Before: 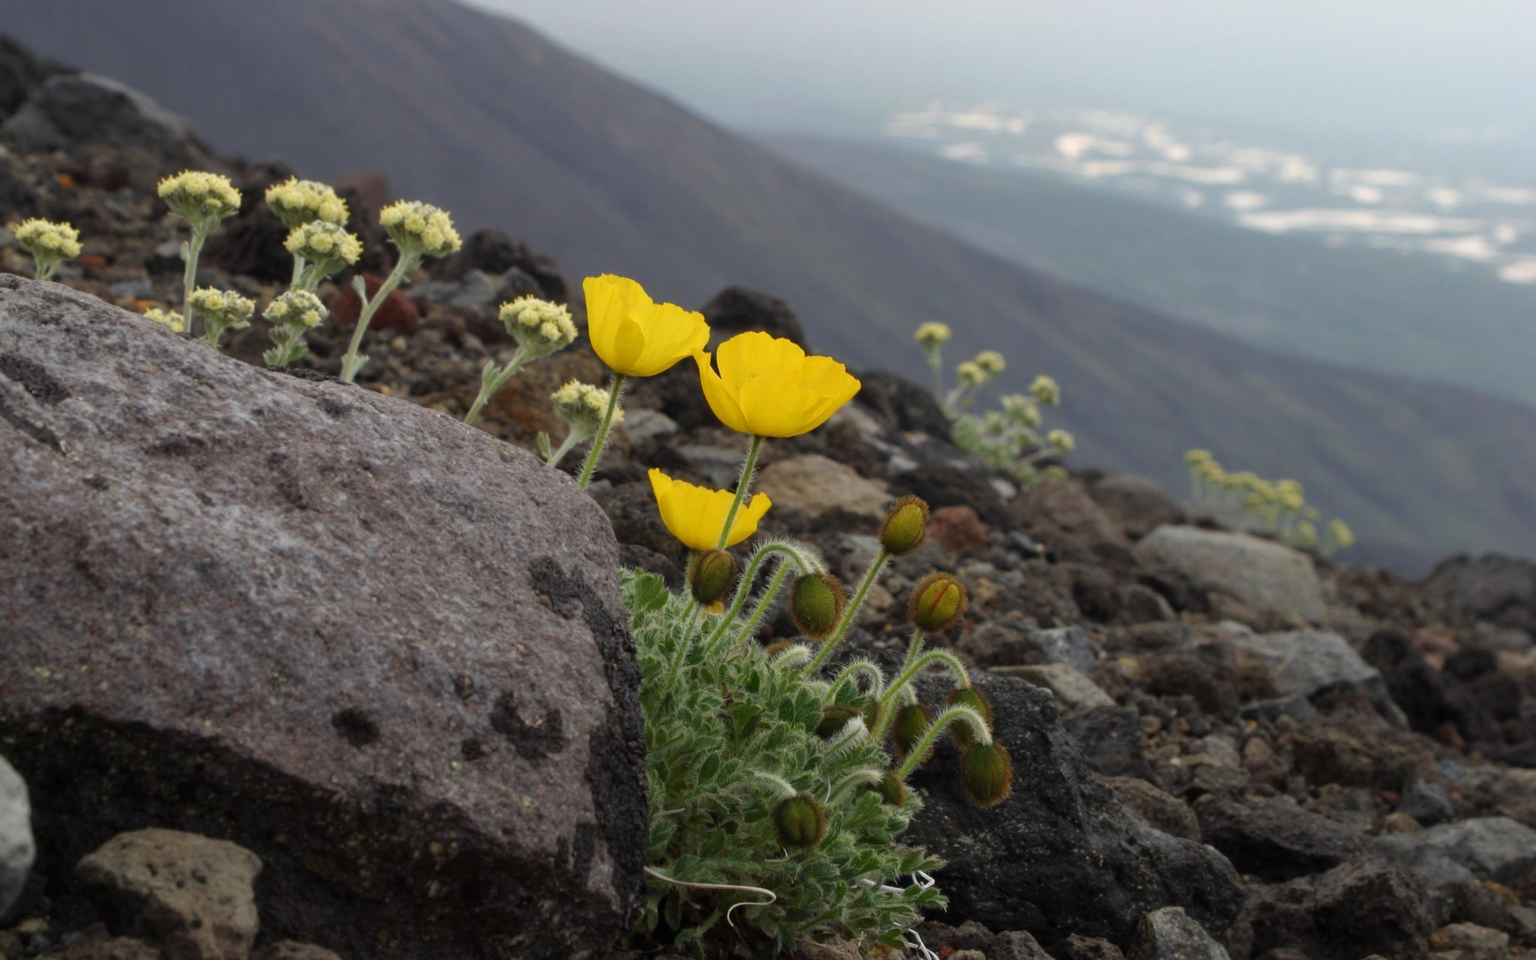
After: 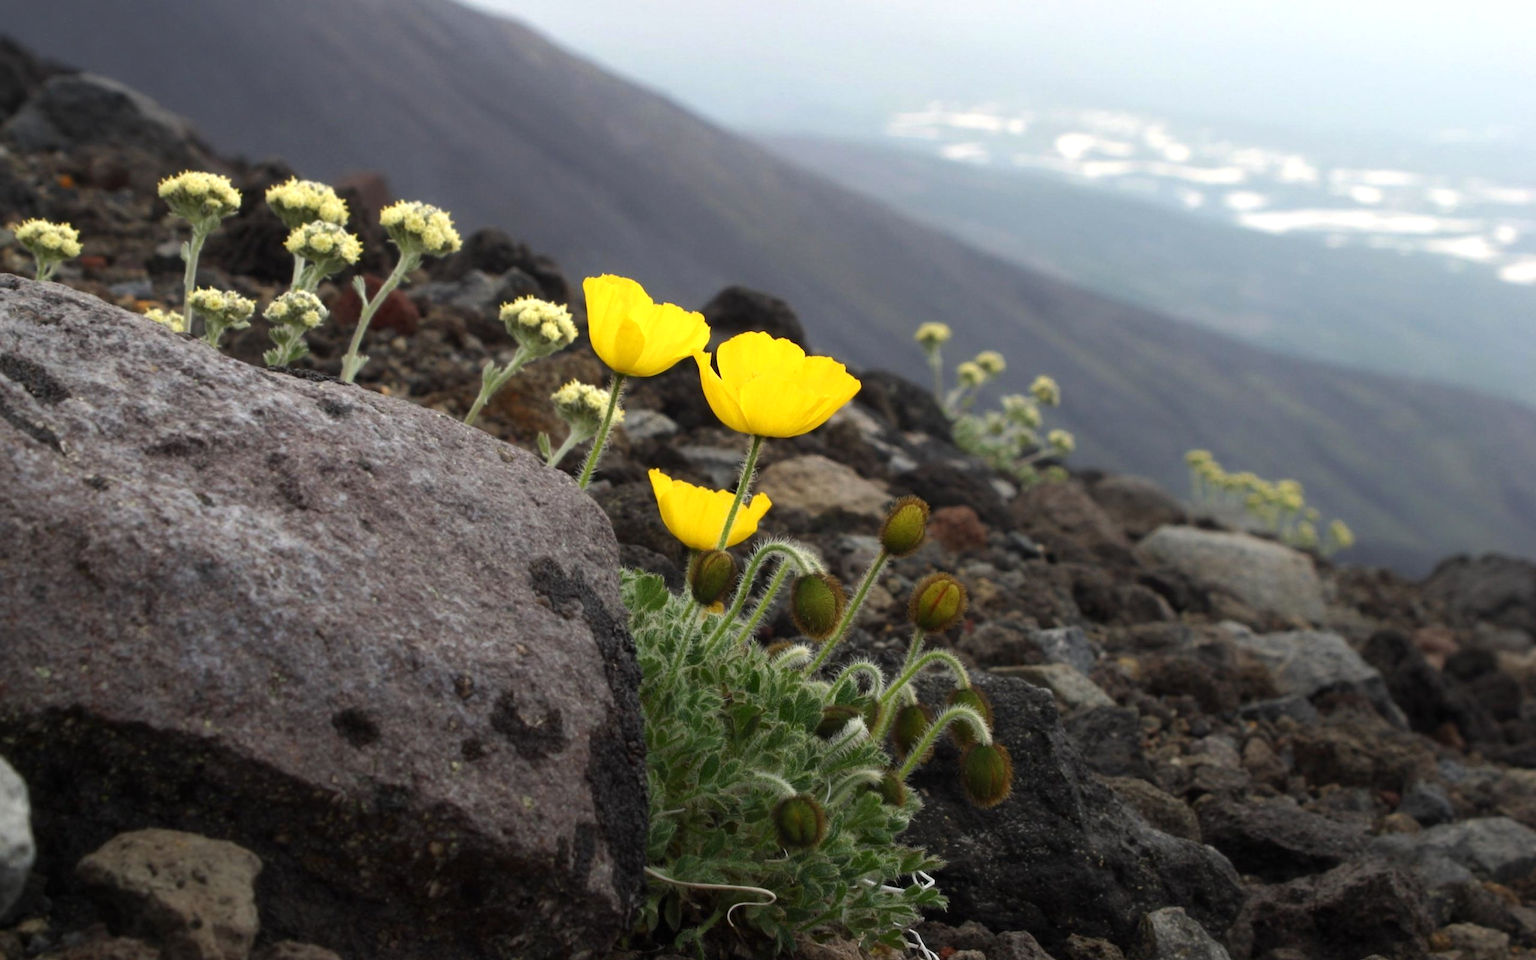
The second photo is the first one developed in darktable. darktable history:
tone equalizer: -8 EV 0.001 EV, -7 EV -0.002 EV, -6 EV 0.002 EV, -5 EV -0.065 EV, -4 EV -0.142 EV, -3 EV -0.183 EV, -2 EV 0.226 EV, -1 EV 0.713 EV, +0 EV 0.489 EV
